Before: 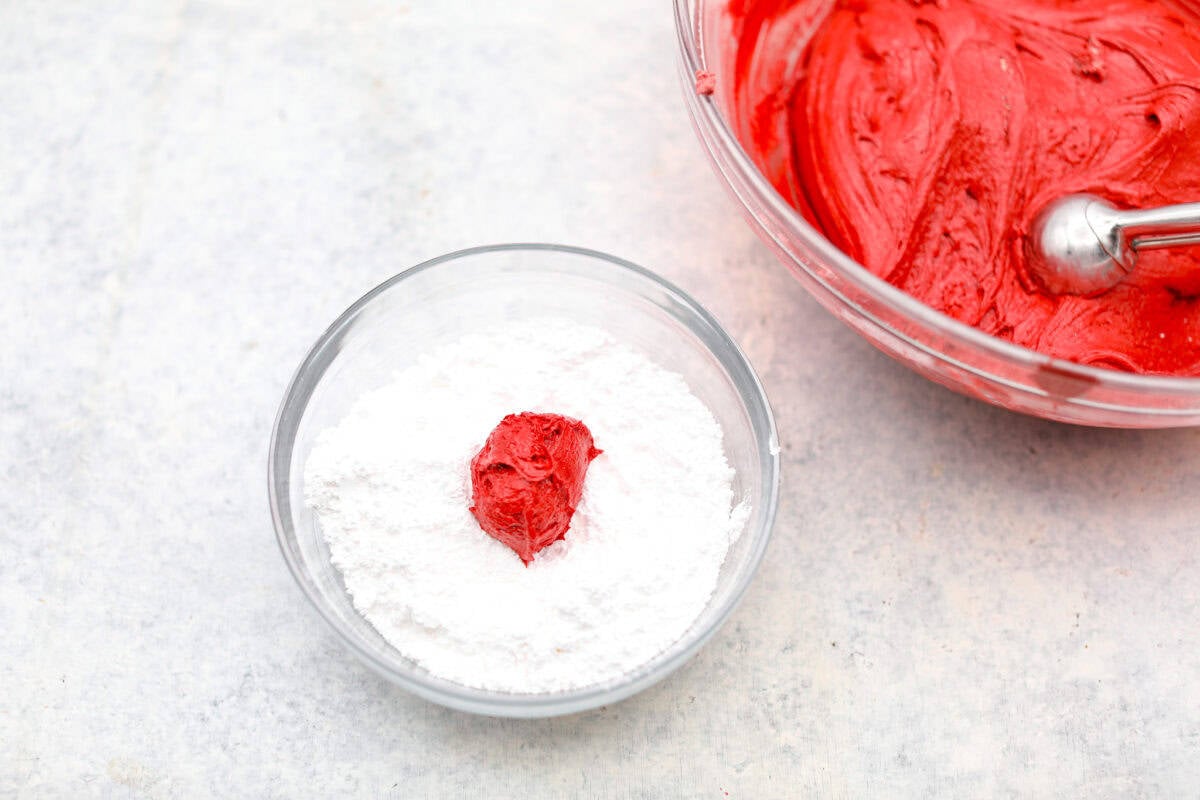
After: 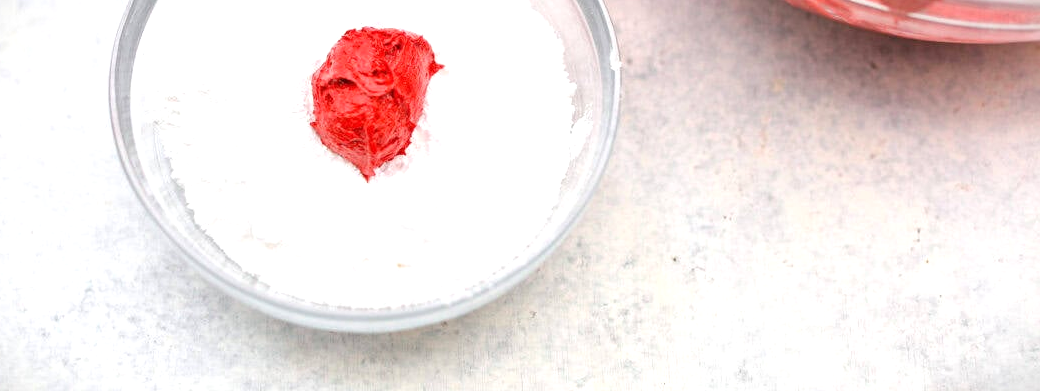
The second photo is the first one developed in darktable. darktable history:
crop and rotate: left 13.306%, top 48.129%, bottom 2.928%
tone equalizer: on, module defaults
exposure: exposure 0.3 EV, compensate highlight preservation false
vignetting: fall-off start 98.29%, fall-off radius 100%, brightness -1, saturation 0.5, width/height ratio 1.428
